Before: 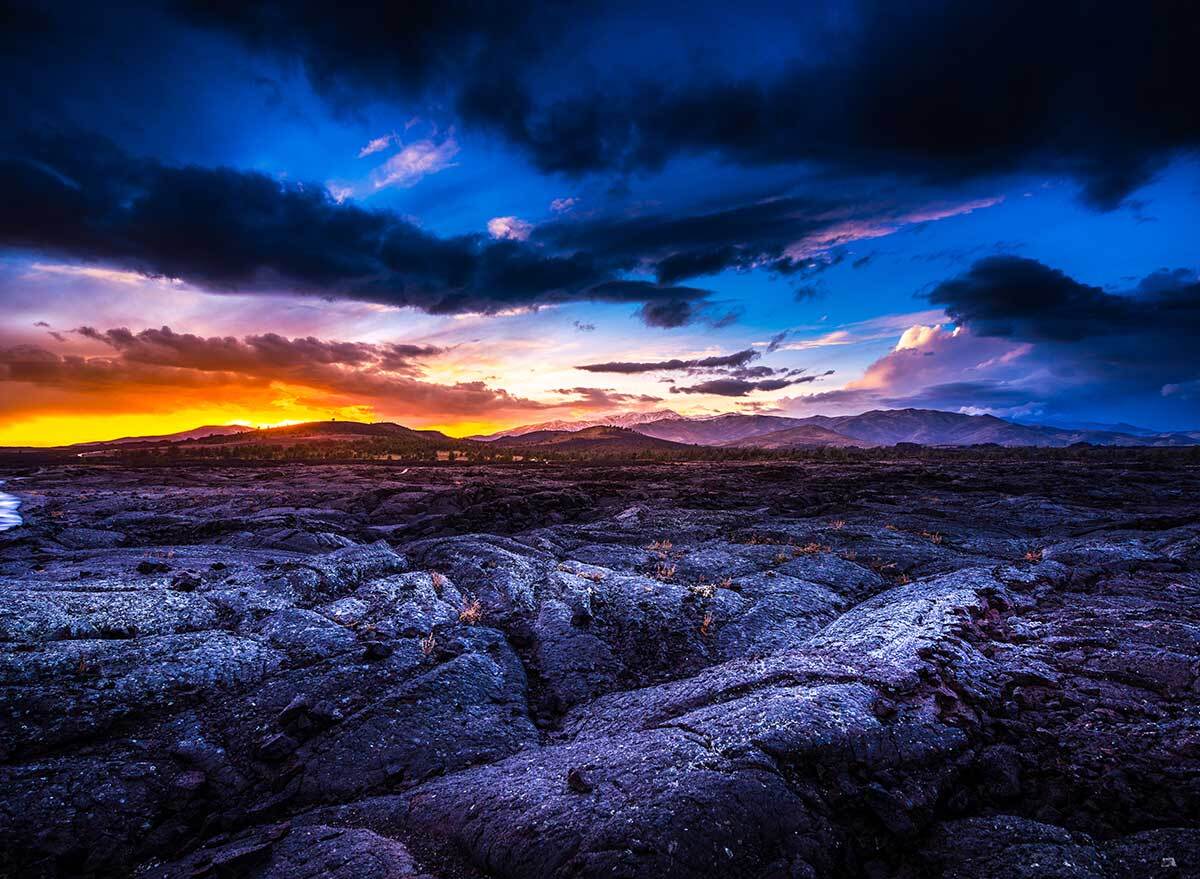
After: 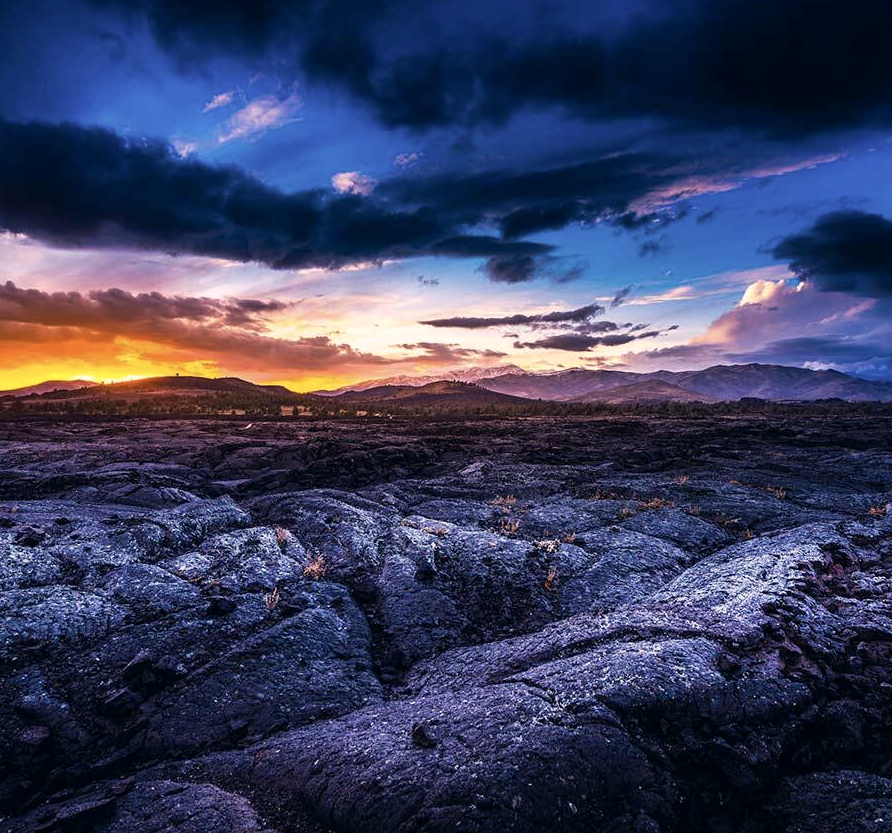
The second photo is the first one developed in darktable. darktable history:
color correction: highlights a* 2.93, highlights b* 5.01, shadows a* -2.3, shadows b* -4.89, saturation 0.789
crop and rotate: left 13.082%, top 5.232%, right 12.531%
